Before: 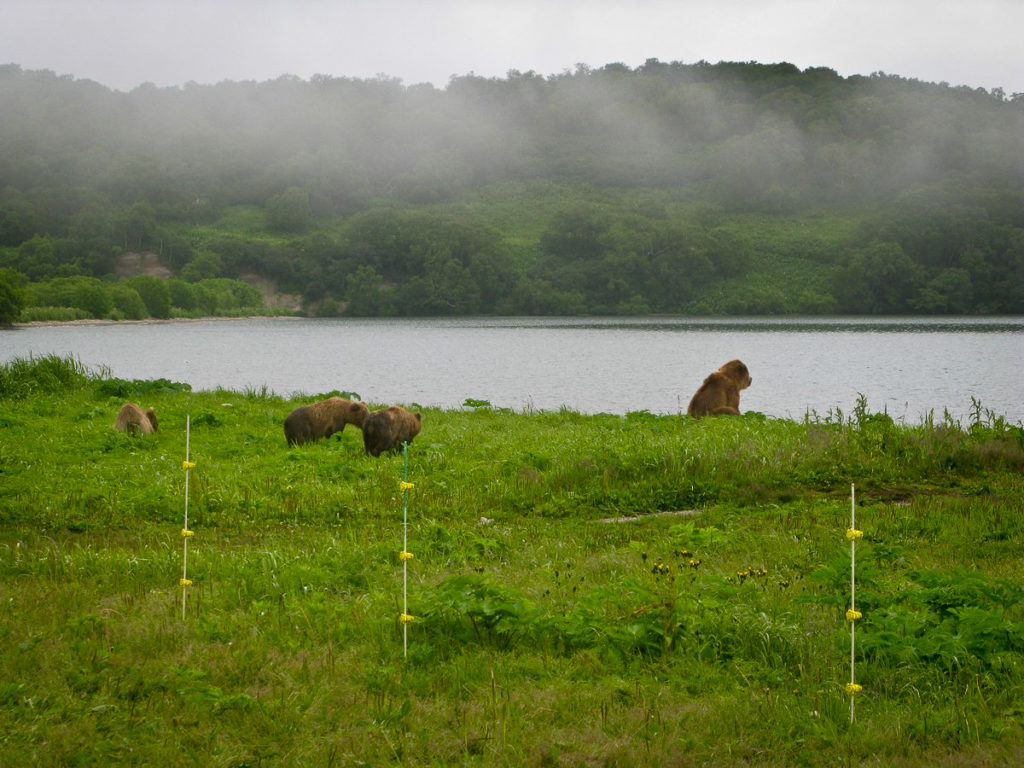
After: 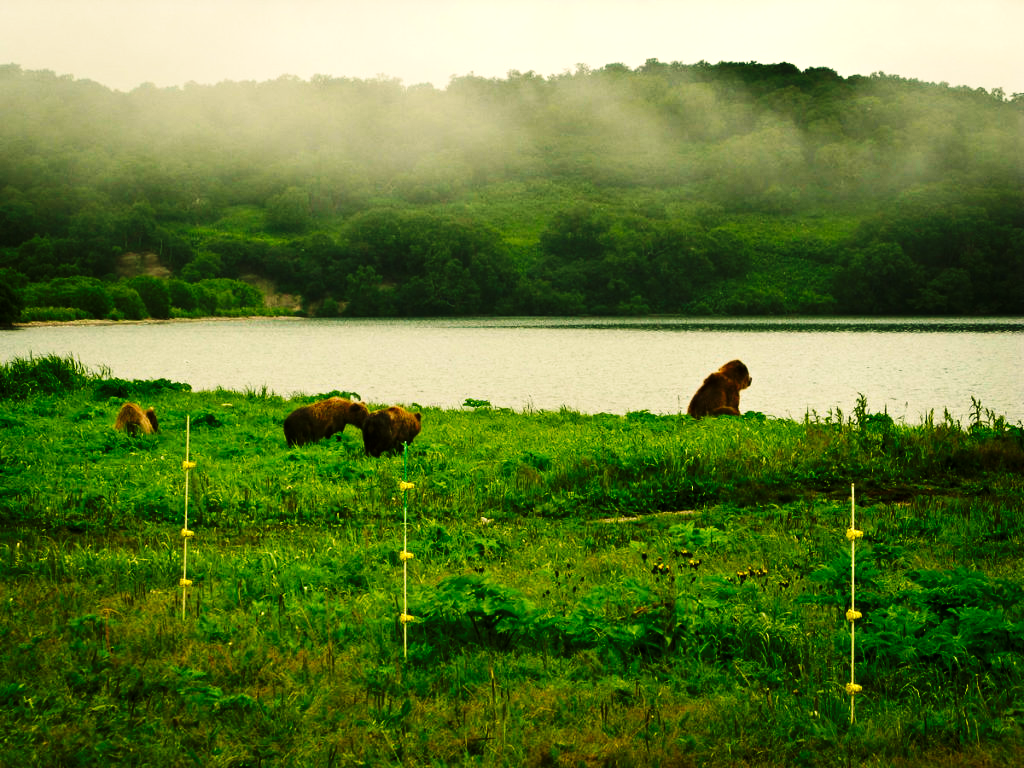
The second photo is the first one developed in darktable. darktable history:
base curve: curves: ch0 [(0, 0) (0.036, 0.025) (0.121, 0.166) (0.206, 0.329) (0.605, 0.79) (1, 1)], preserve colors none
color balance: mode lift, gamma, gain (sRGB), lift [1.014, 0.966, 0.918, 0.87], gamma [0.86, 0.734, 0.918, 0.976], gain [1.063, 1.13, 1.063, 0.86]
velvia: on, module defaults
